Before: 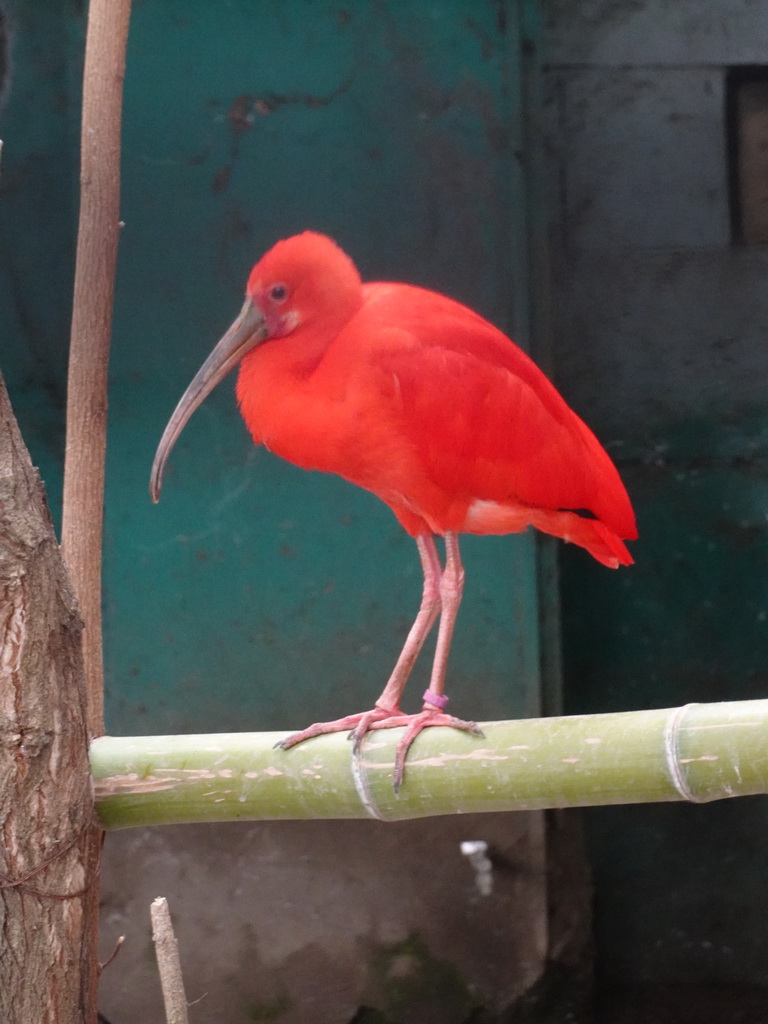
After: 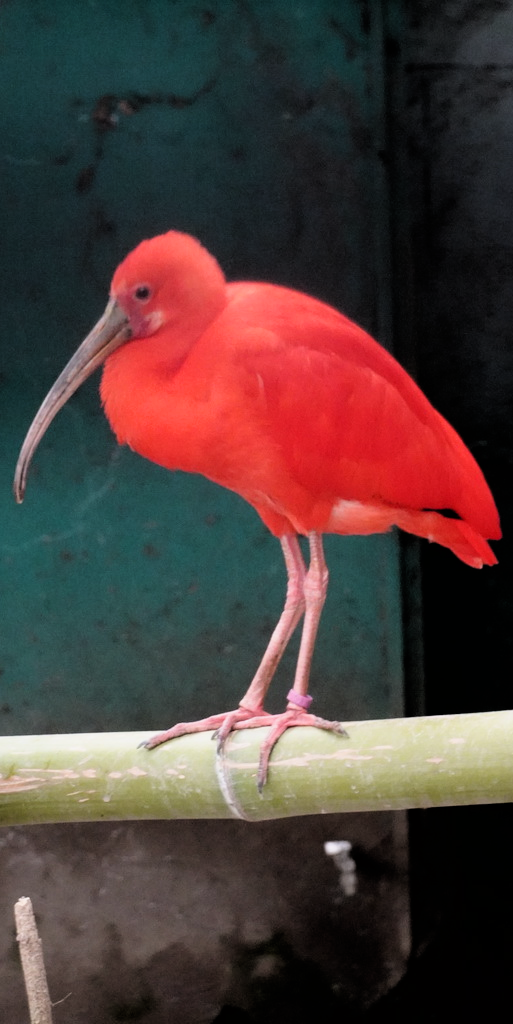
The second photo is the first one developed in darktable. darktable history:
crop and rotate: left 17.732%, right 15.423%
filmic rgb: black relative exposure -4 EV, white relative exposure 3 EV, hardness 3.02, contrast 1.4
